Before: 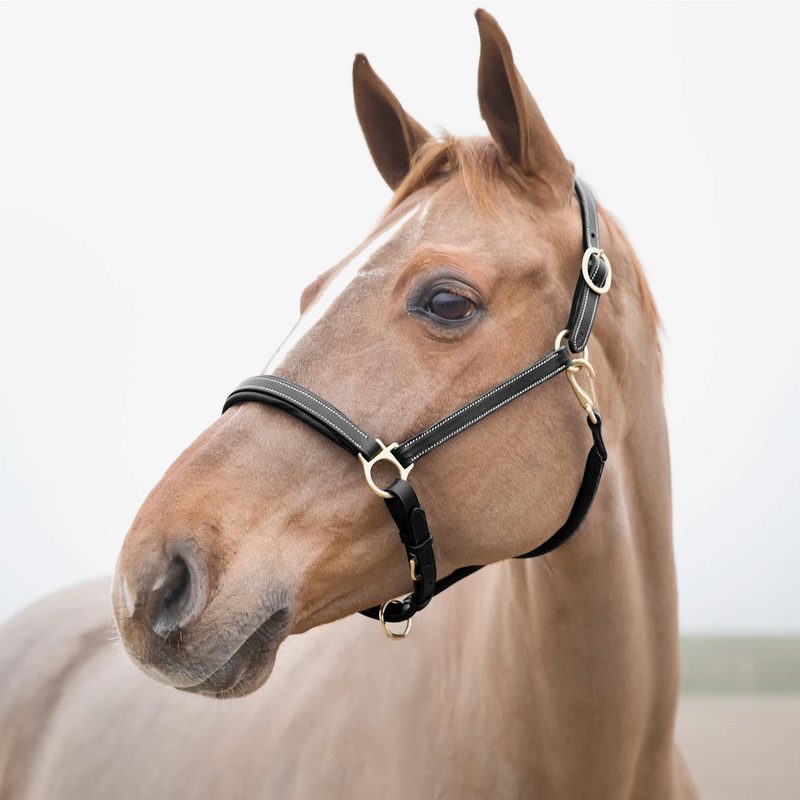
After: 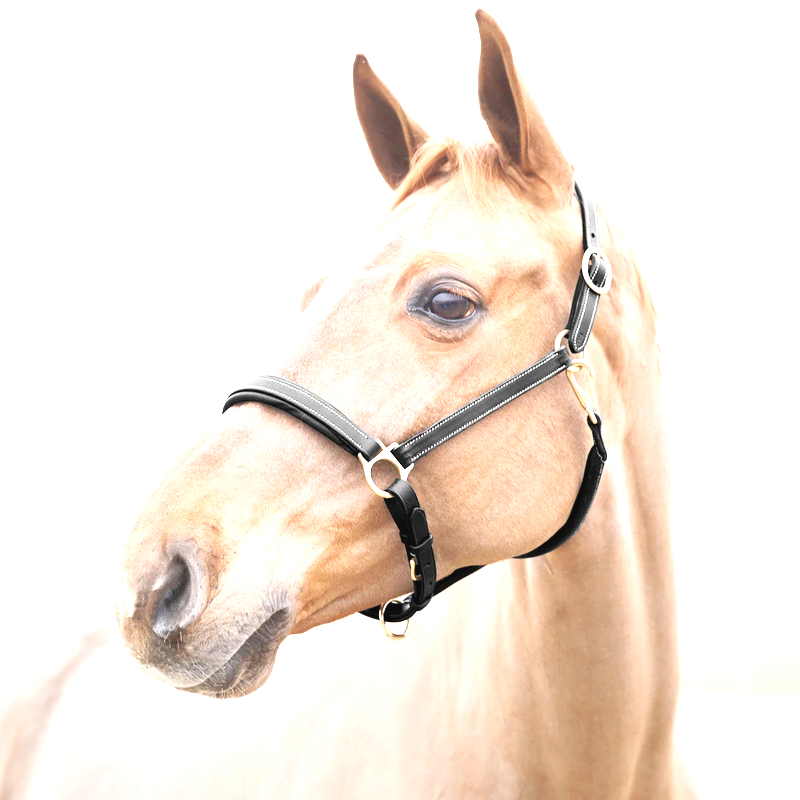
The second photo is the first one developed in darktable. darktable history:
exposure: black level correction 0, exposure 1.4 EV, compensate highlight preservation false
tone curve: curves: ch0 [(0, 0) (0.003, 0.032) (0.011, 0.033) (0.025, 0.036) (0.044, 0.046) (0.069, 0.069) (0.1, 0.108) (0.136, 0.157) (0.177, 0.208) (0.224, 0.256) (0.277, 0.313) (0.335, 0.379) (0.399, 0.444) (0.468, 0.514) (0.543, 0.595) (0.623, 0.687) (0.709, 0.772) (0.801, 0.854) (0.898, 0.933) (1, 1)], preserve colors none
